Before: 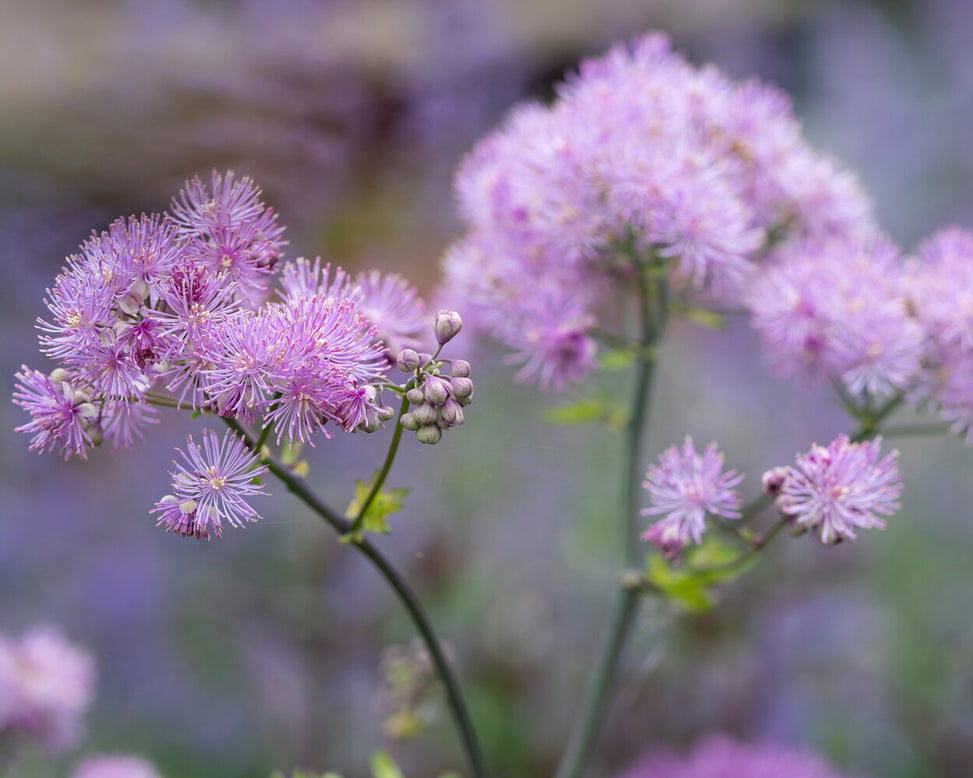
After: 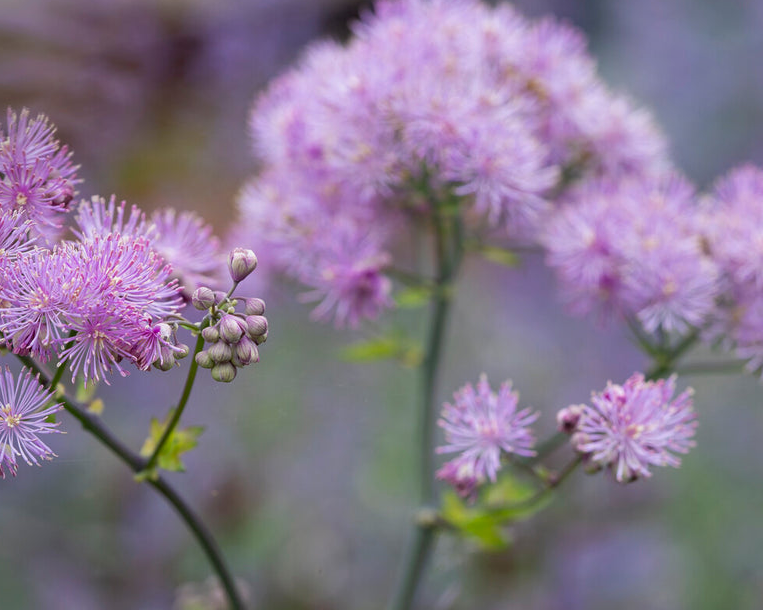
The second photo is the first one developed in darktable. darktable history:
shadows and highlights: white point adjustment -3.47, highlights -63.59, soften with gaussian
crop and rotate: left 21.105%, top 7.976%, right 0.448%, bottom 13.602%
